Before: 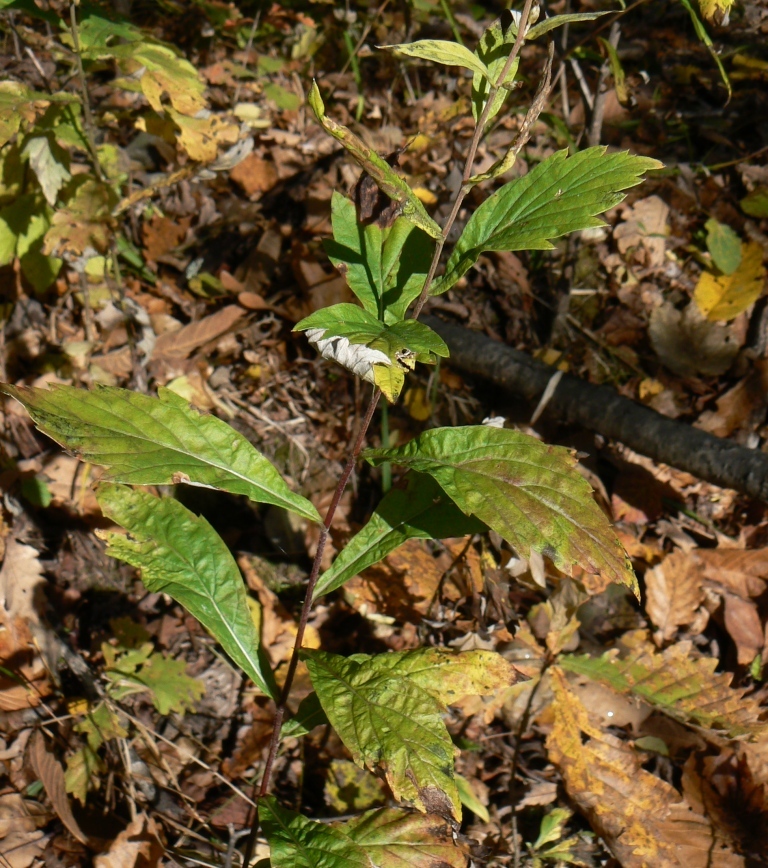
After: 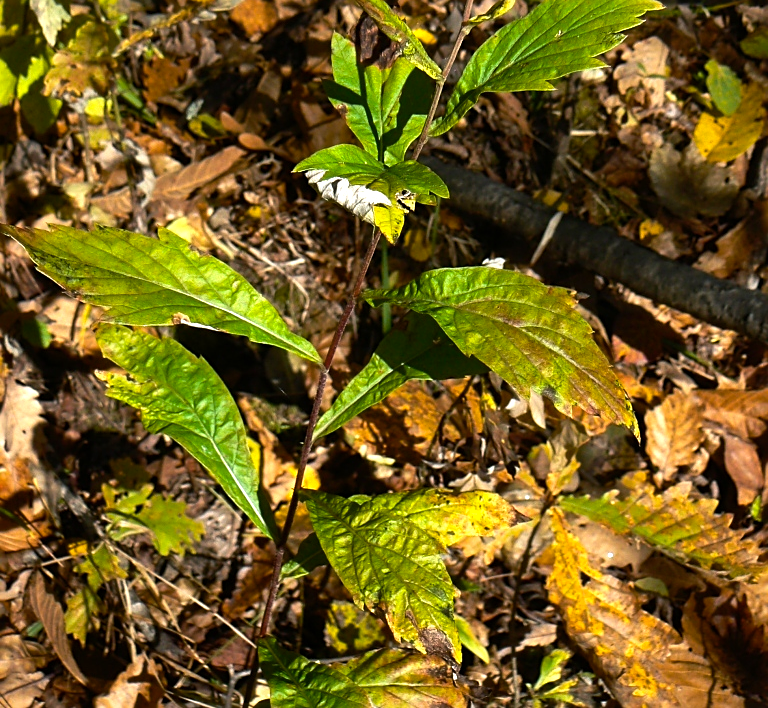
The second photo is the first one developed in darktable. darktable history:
crop and rotate: top 18.427%
sharpen: amount 0.48
color balance rgb: perceptual saturation grading › global saturation 17.69%, perceptual brilliance grading › global brilliance 20.954%, perceptual brilliance grading › shadows -34.296%, global vibrance 24.731%
shadows and highlights: shadows 29.48, highlights -30.45, low approximation 0.01, soften with gaussian
